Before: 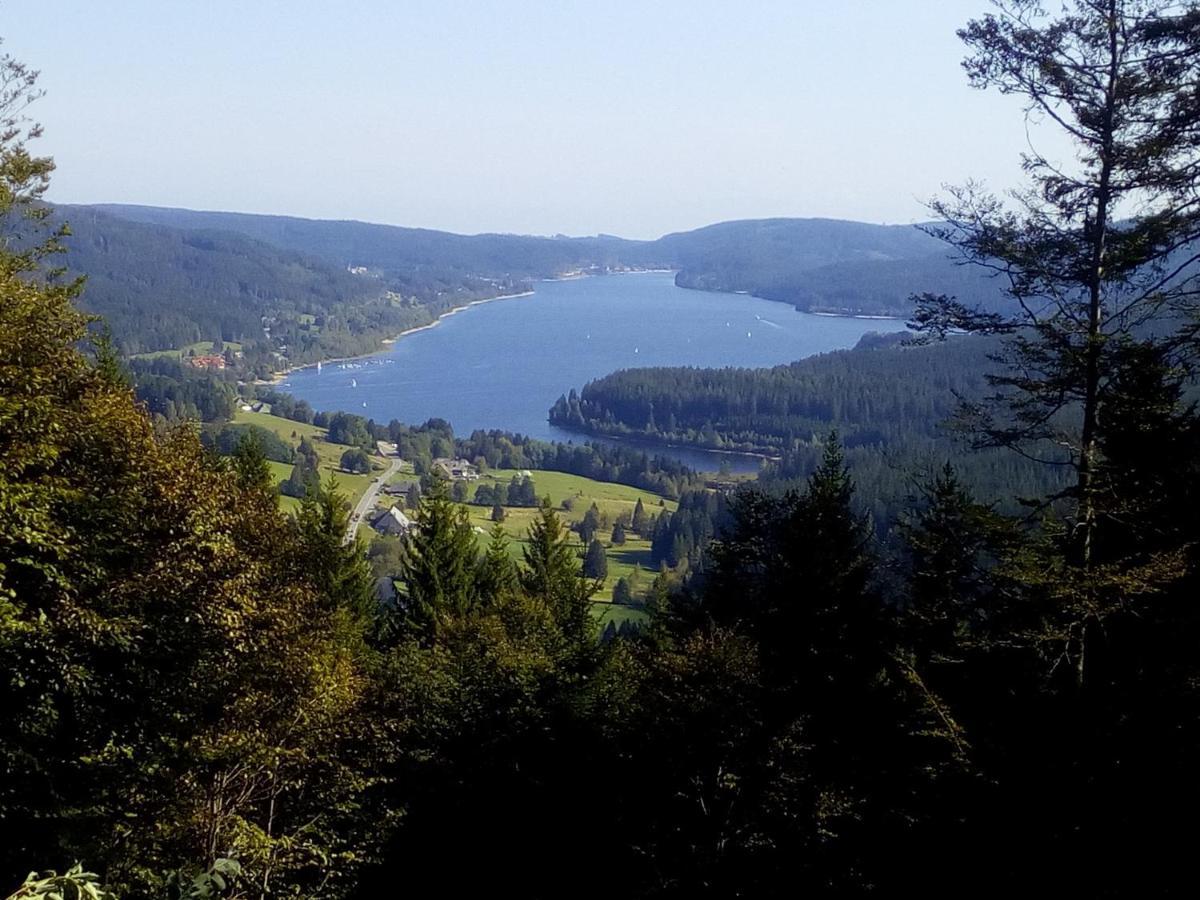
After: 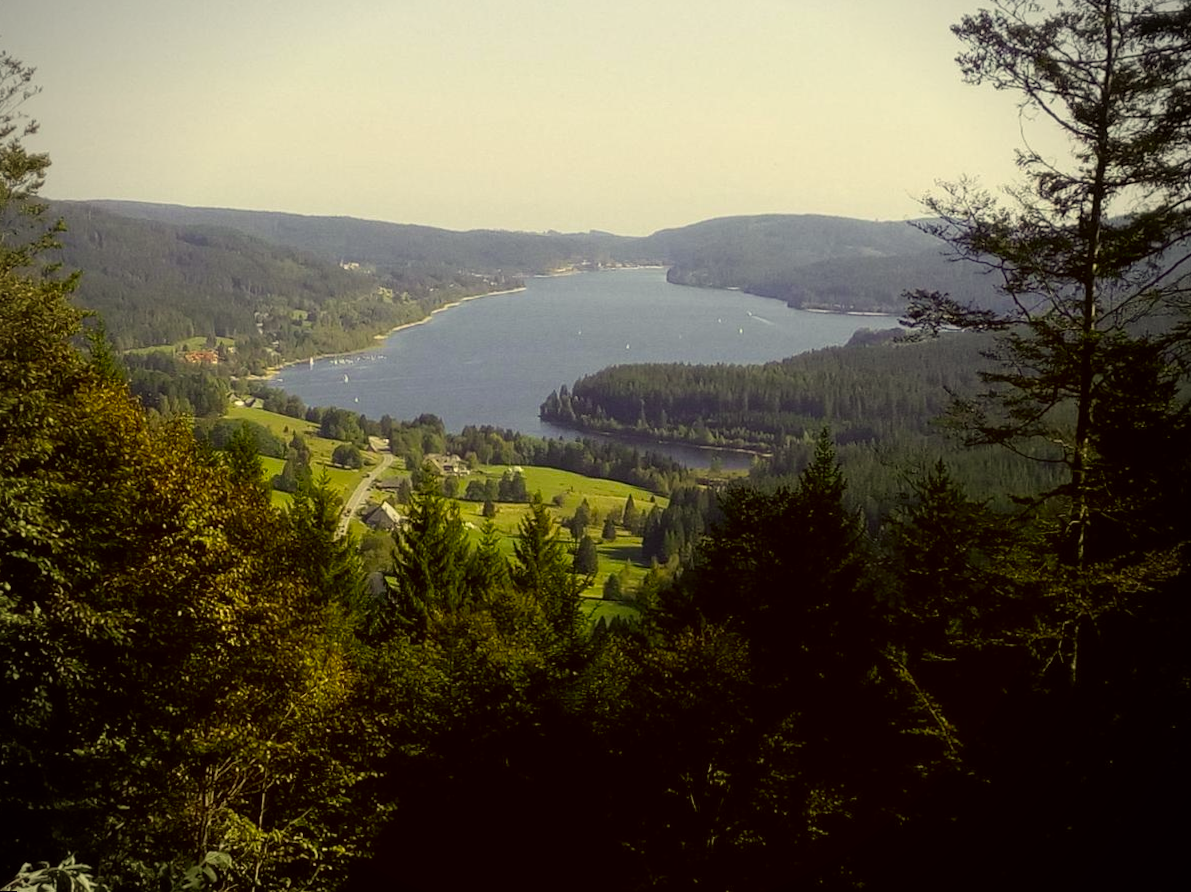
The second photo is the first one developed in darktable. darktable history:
color correction: highlights a* 0.162, highlights b* 29.53, shadows a* -0.162, shadows b* 21.09
rotate and perspective: rotation 0.192°, lens shift (horizontal) -0.015, crop left 0.005, crop right 0.996, crop top 0.006, crop bottom 0.99
vignetting: unbound false
